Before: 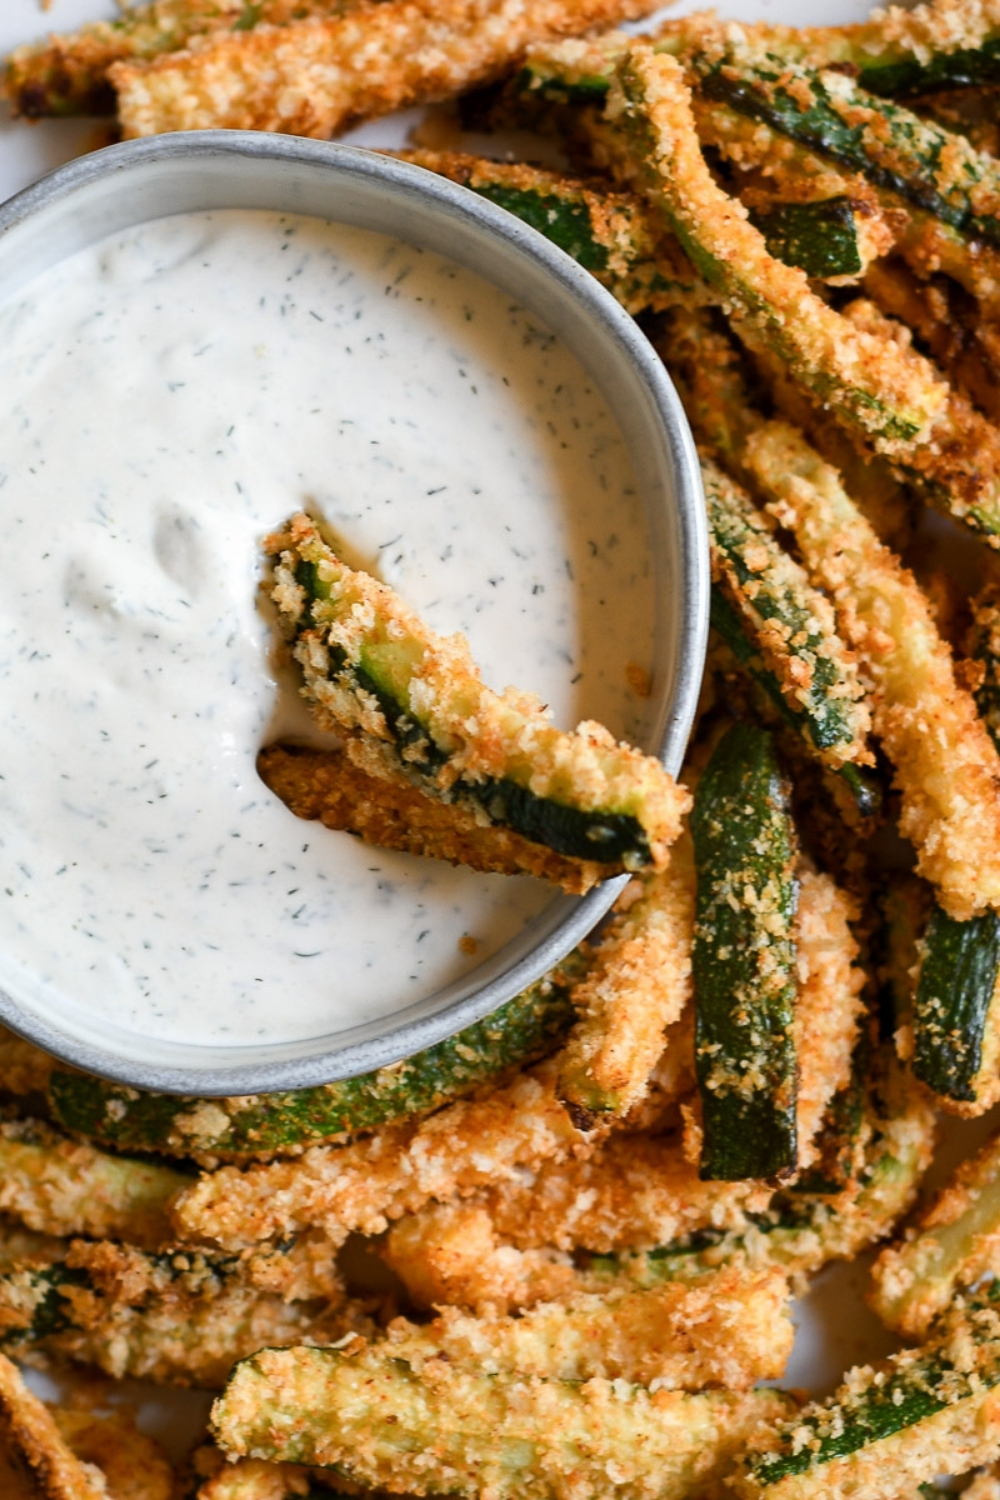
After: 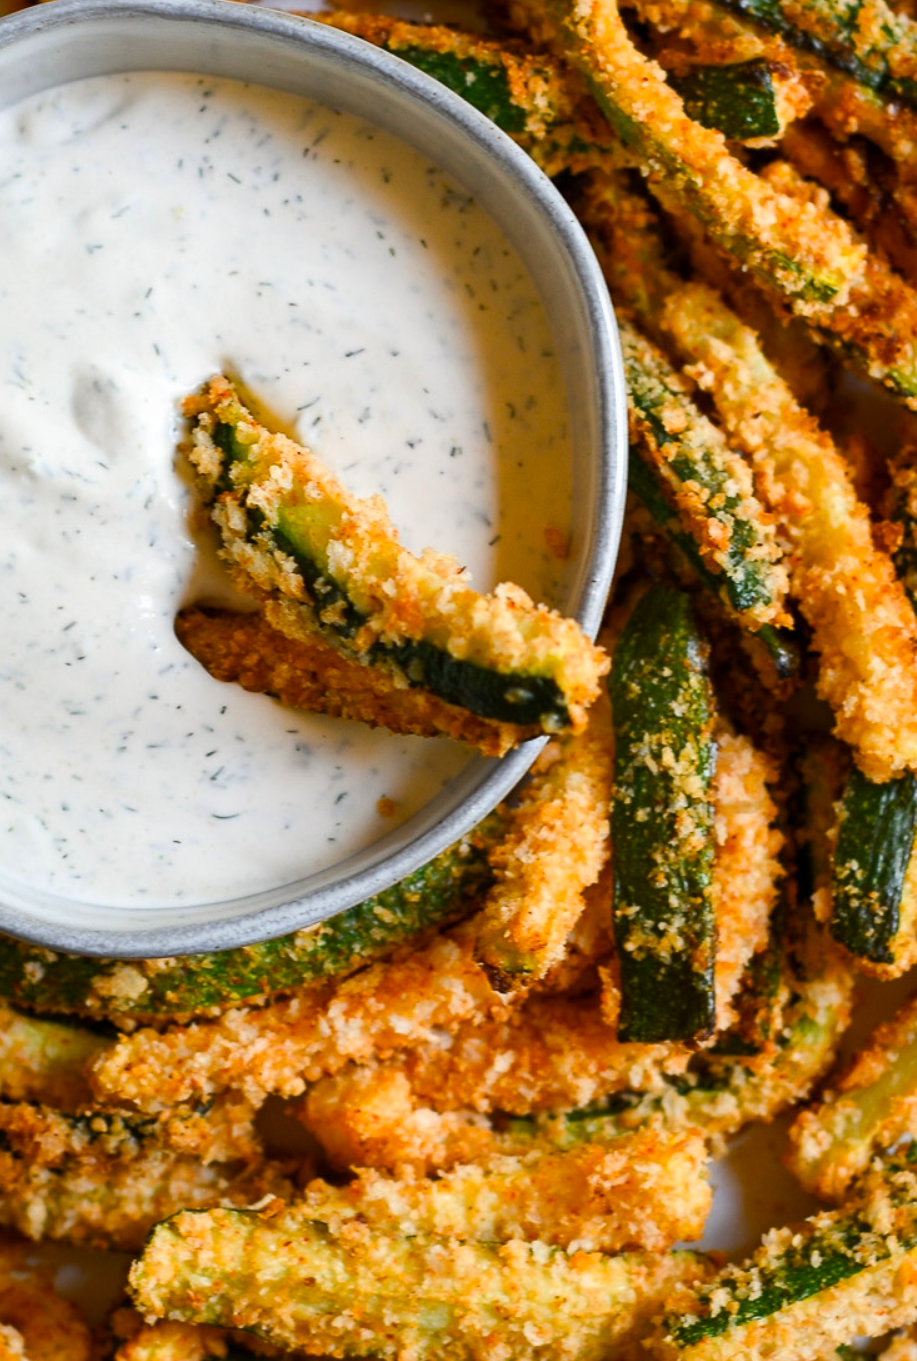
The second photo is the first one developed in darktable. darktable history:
crop and rotate: left 8.262%, top 9.226%
color balance: output saturation 120%
